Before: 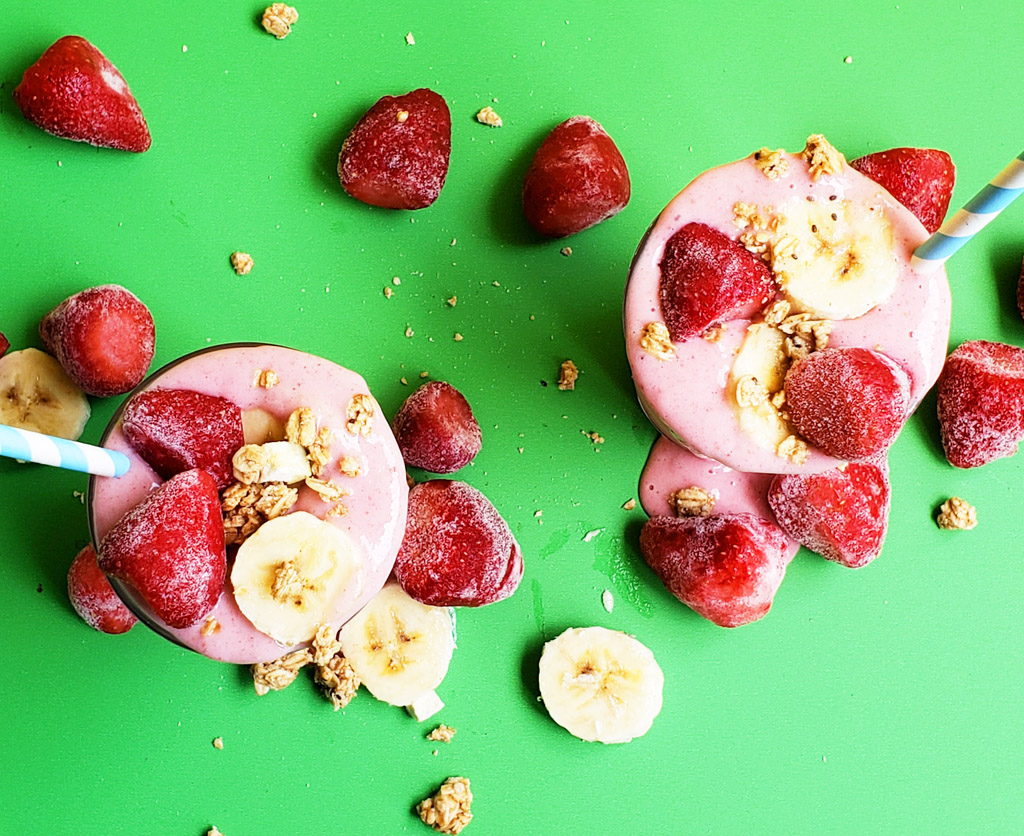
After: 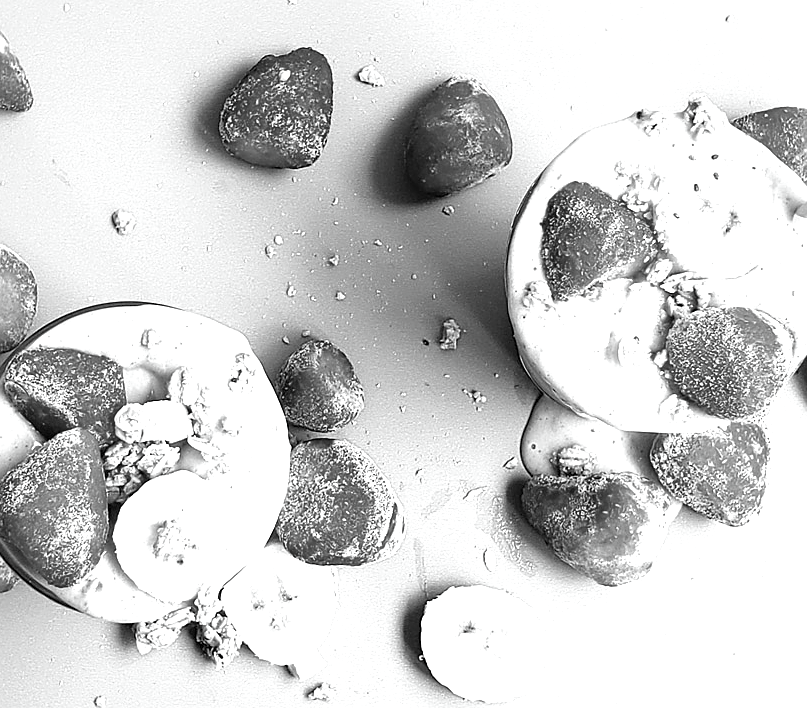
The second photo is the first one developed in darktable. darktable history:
exposure: black level correction 0, exposure 1.001 EV, compensate highlight preservation false
local contrast: mode bilateral grid, contrast 19, coarseness 50, detail 119%, midtone range 0.2
color correction: highlights a* -0.302, highlights b* -0.131
color calibration: output gray [0.21, 0.42, 0.37, 0], gray › normalize channels true, x 0.372, y 0.386, temperature 4285.6 K, gamut compression 0.003
crop: left 11.589%, top 5.021%, right 9.589%, bottom 10.185%
sharpen: radius 0.983, amount 0.603
contrast brightness saturation: contrast 0.031, brightness 0.06, saturation 0.132
